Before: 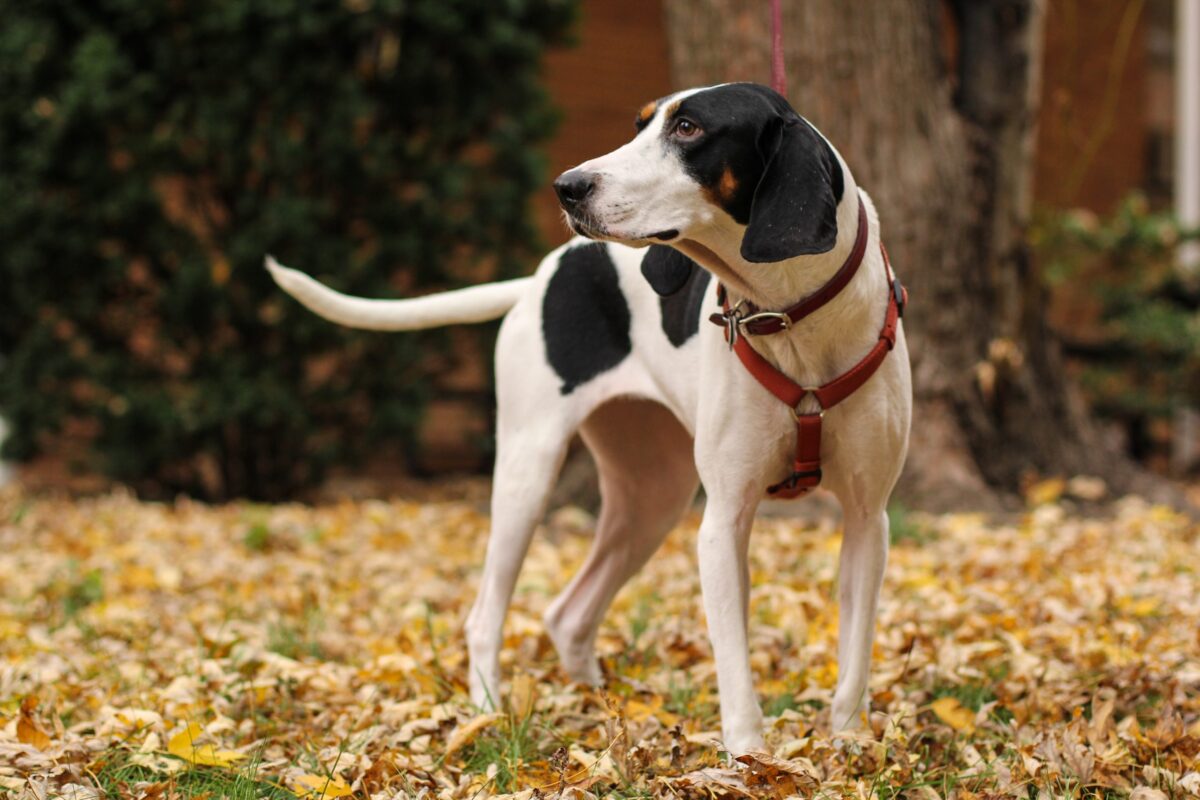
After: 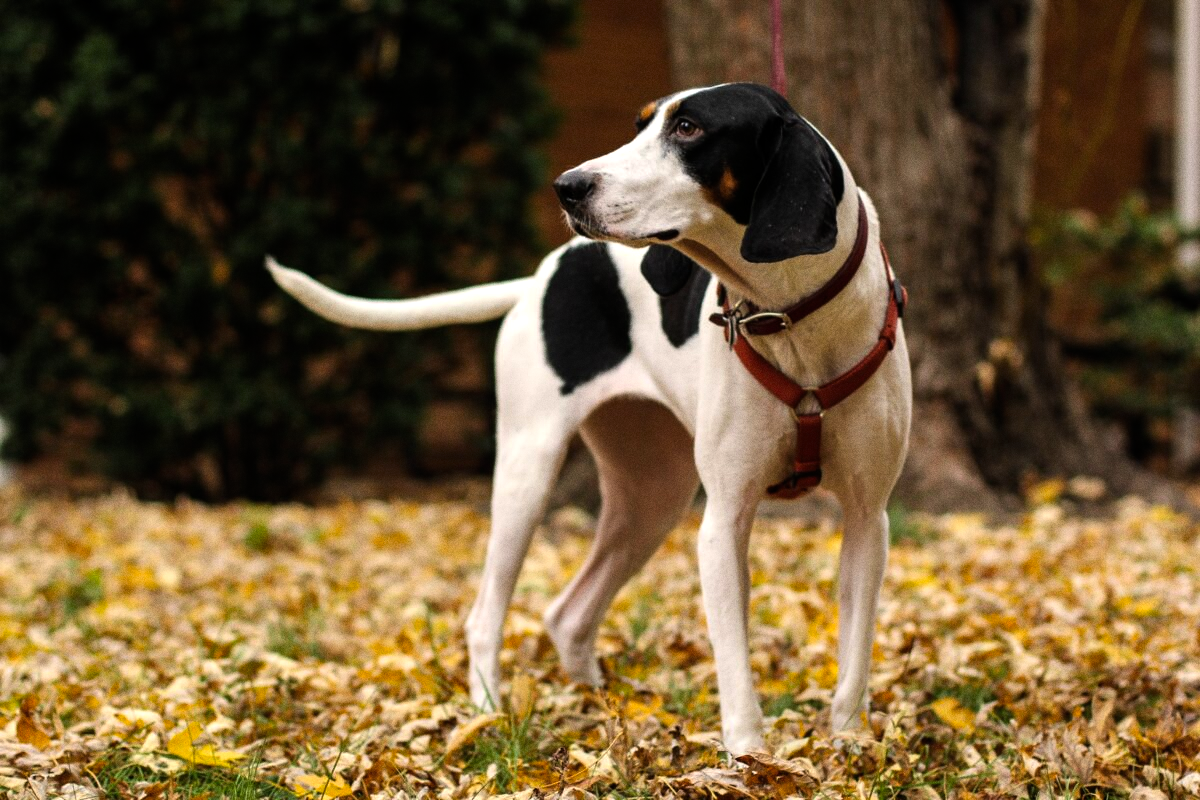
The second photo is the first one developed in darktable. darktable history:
exposure: exposure -0.05 EV
color balance rgb: shadows lift › luminance -10%, power › luminance -9%, linear chroma grading › global chroma 10%, global vibrance 10%, contrast 15%, saturation formula JzAzBz (2021)
grain: coarseness 0.09 ISO
